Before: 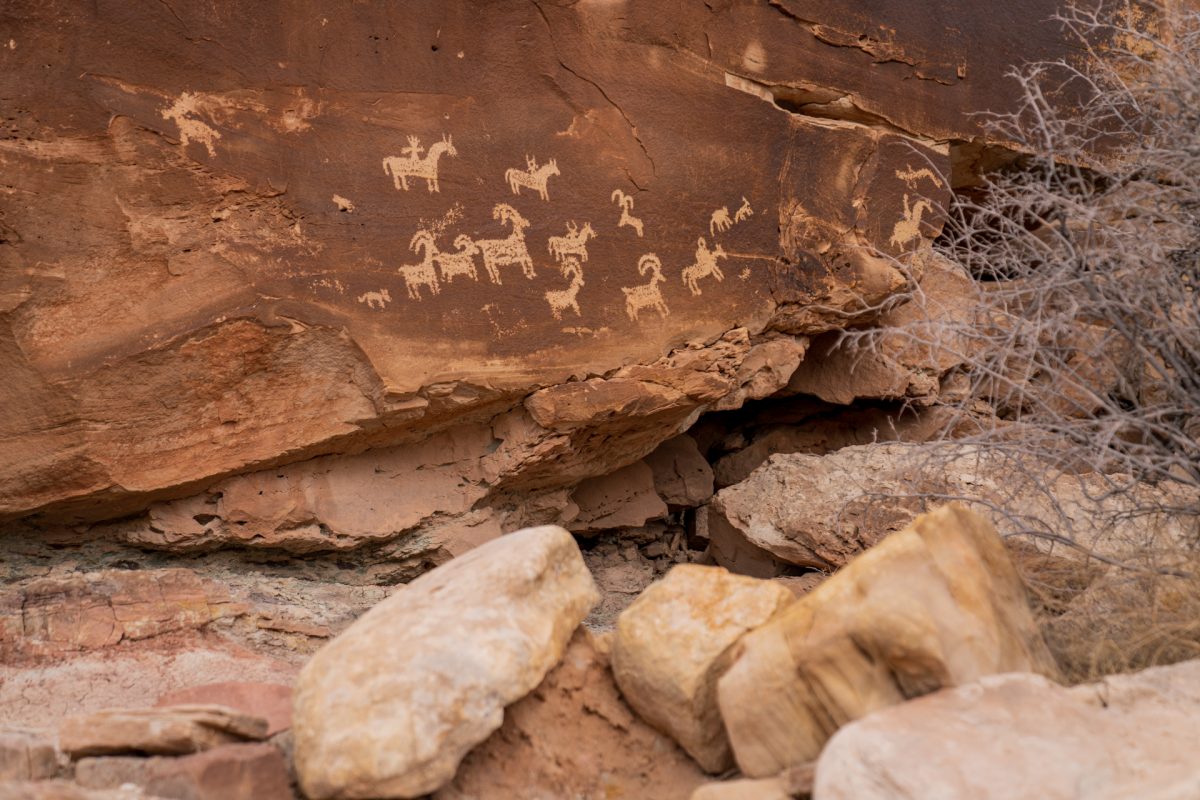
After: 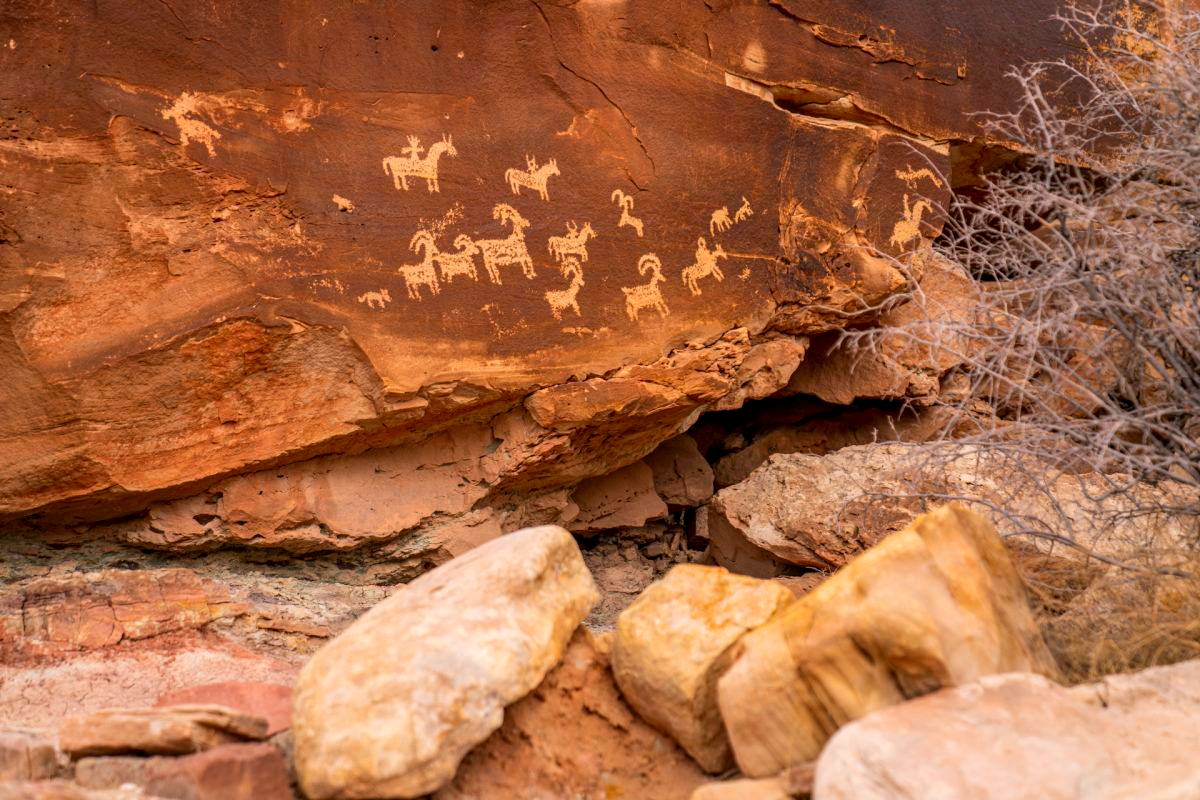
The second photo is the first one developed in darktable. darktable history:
contrast brightness saturation: saturation 0.499
exposure: exposure 0.267 EV, compensate exposure bias true, compensate highlight preservation false
local contrast: on, module defaults
